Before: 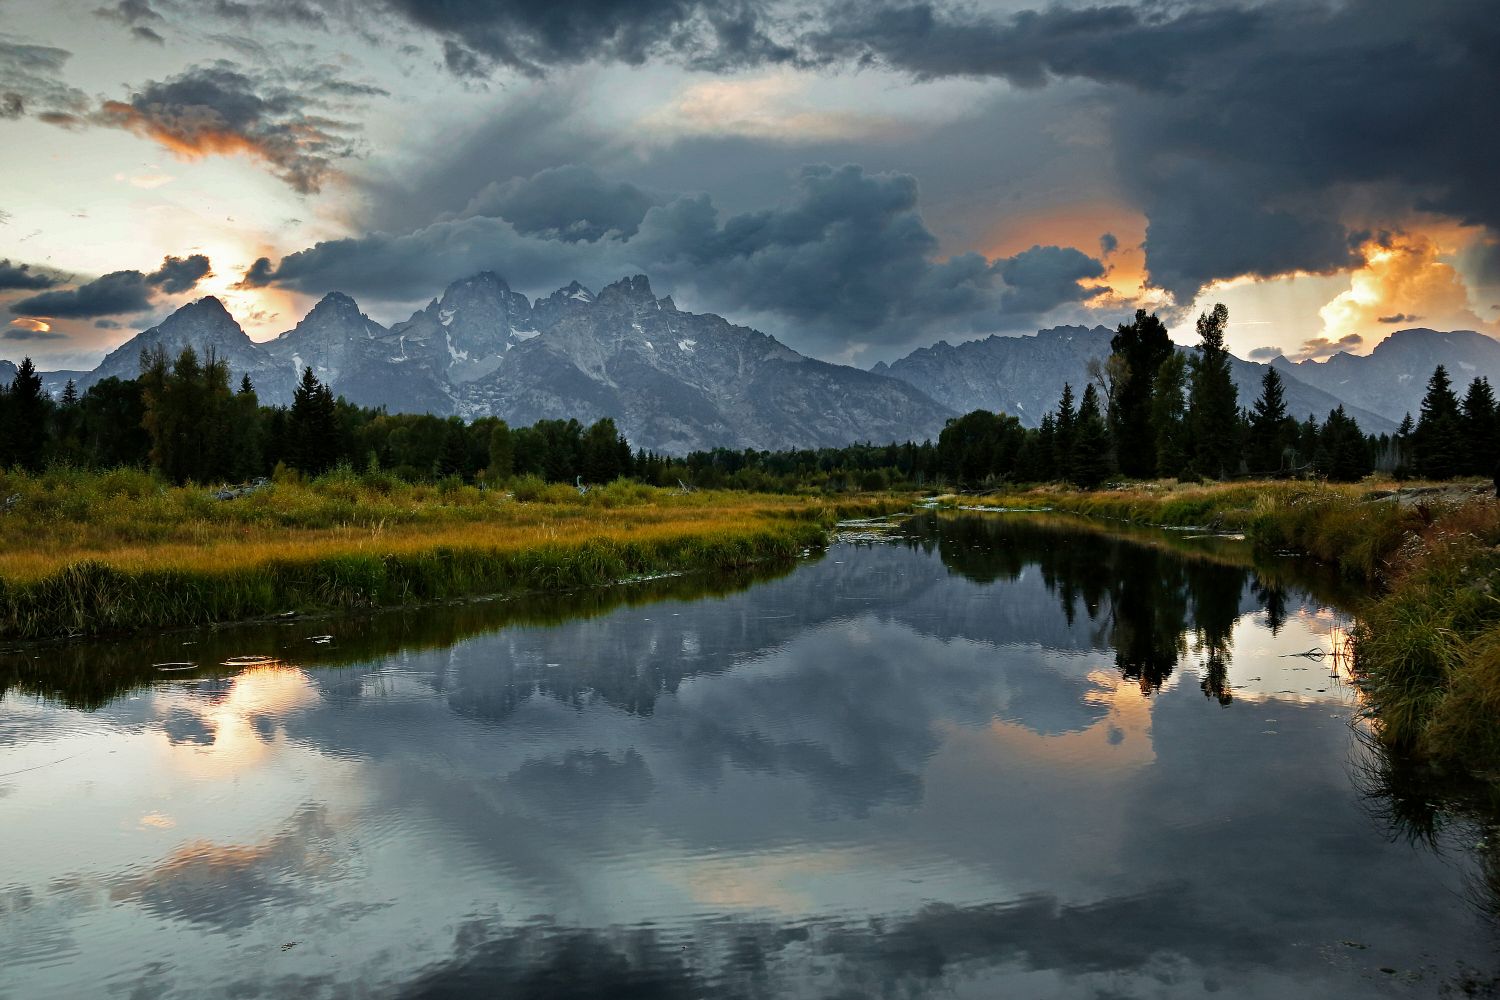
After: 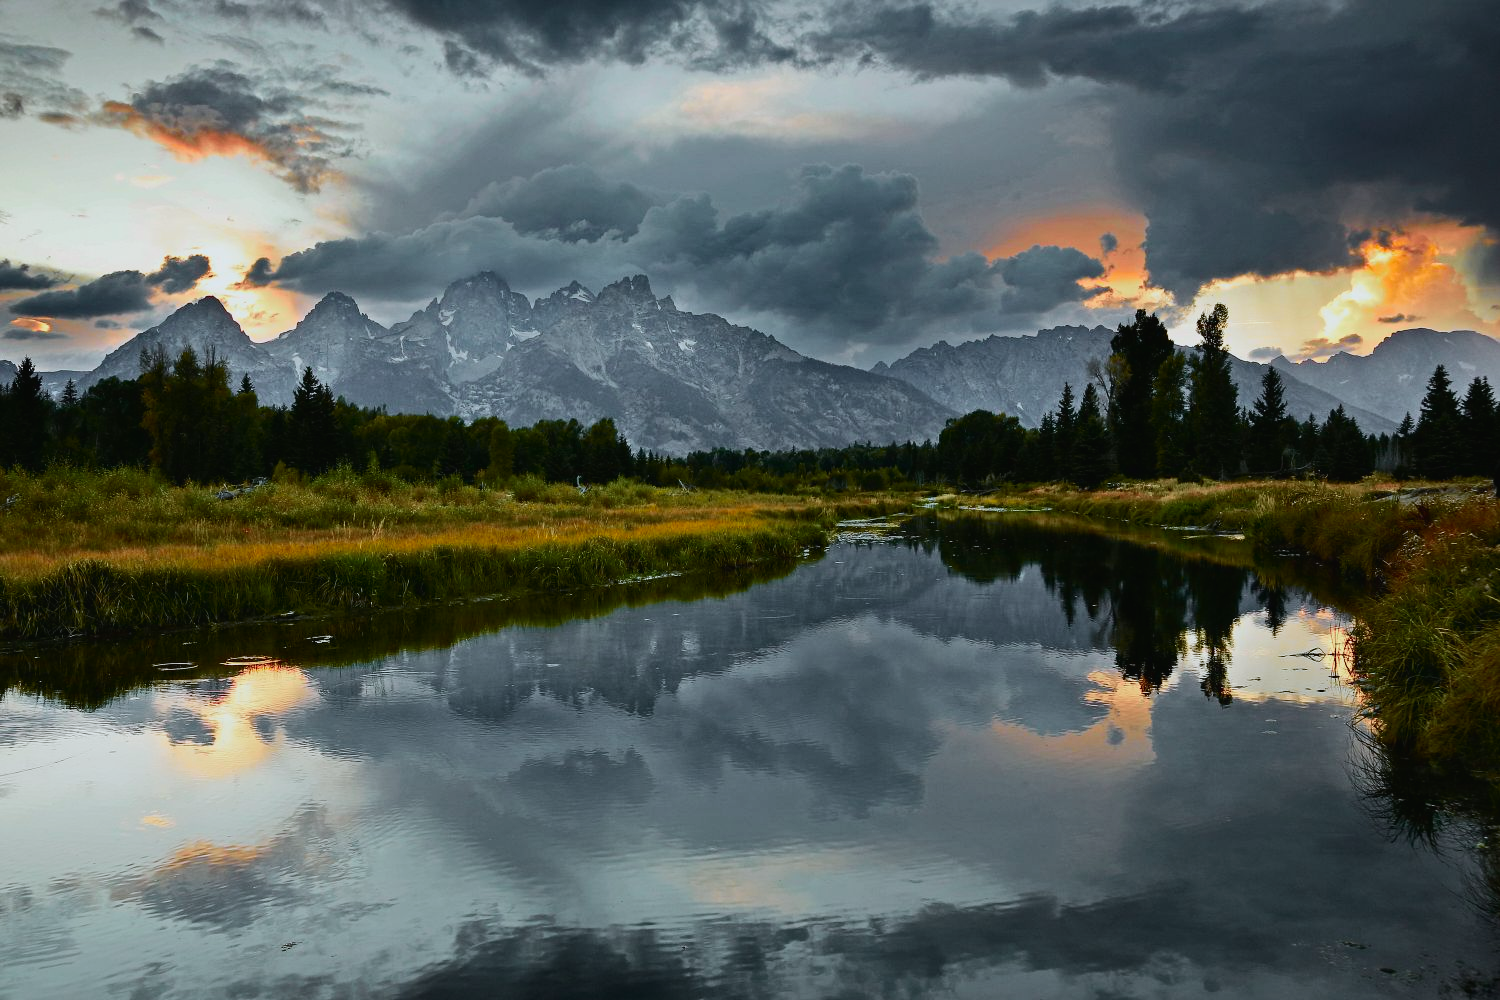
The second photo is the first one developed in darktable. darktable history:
white balance: red 0.974, blue 1.044
tone curve: curves: ch0 [(0, 0.018) (0.036, 0.038) (0.15, 0.131) (0.27, 0.247) (0.528, 0.554) (0.761, 0.761) (1, 0.919)]; ch1 [(0, 0) (0.179, 0.173) (0.322, 0.32) (0.429, 0.431) (0.502, 0.5) (0.519, 0.522) (0.562, 0.588) (0.625, 0.67) (0.711, 0.745) (1, 1)]; ch2 [(0, 0) (0.29, 0.295) (0.404, 0.436) (0.497, 0.499) (0.521, 0.523) (0.561, 0.605) (0.657, 0.655) (0.712, 0.764) (1, 1)], color space Lab, independent channels, preserve colors none
